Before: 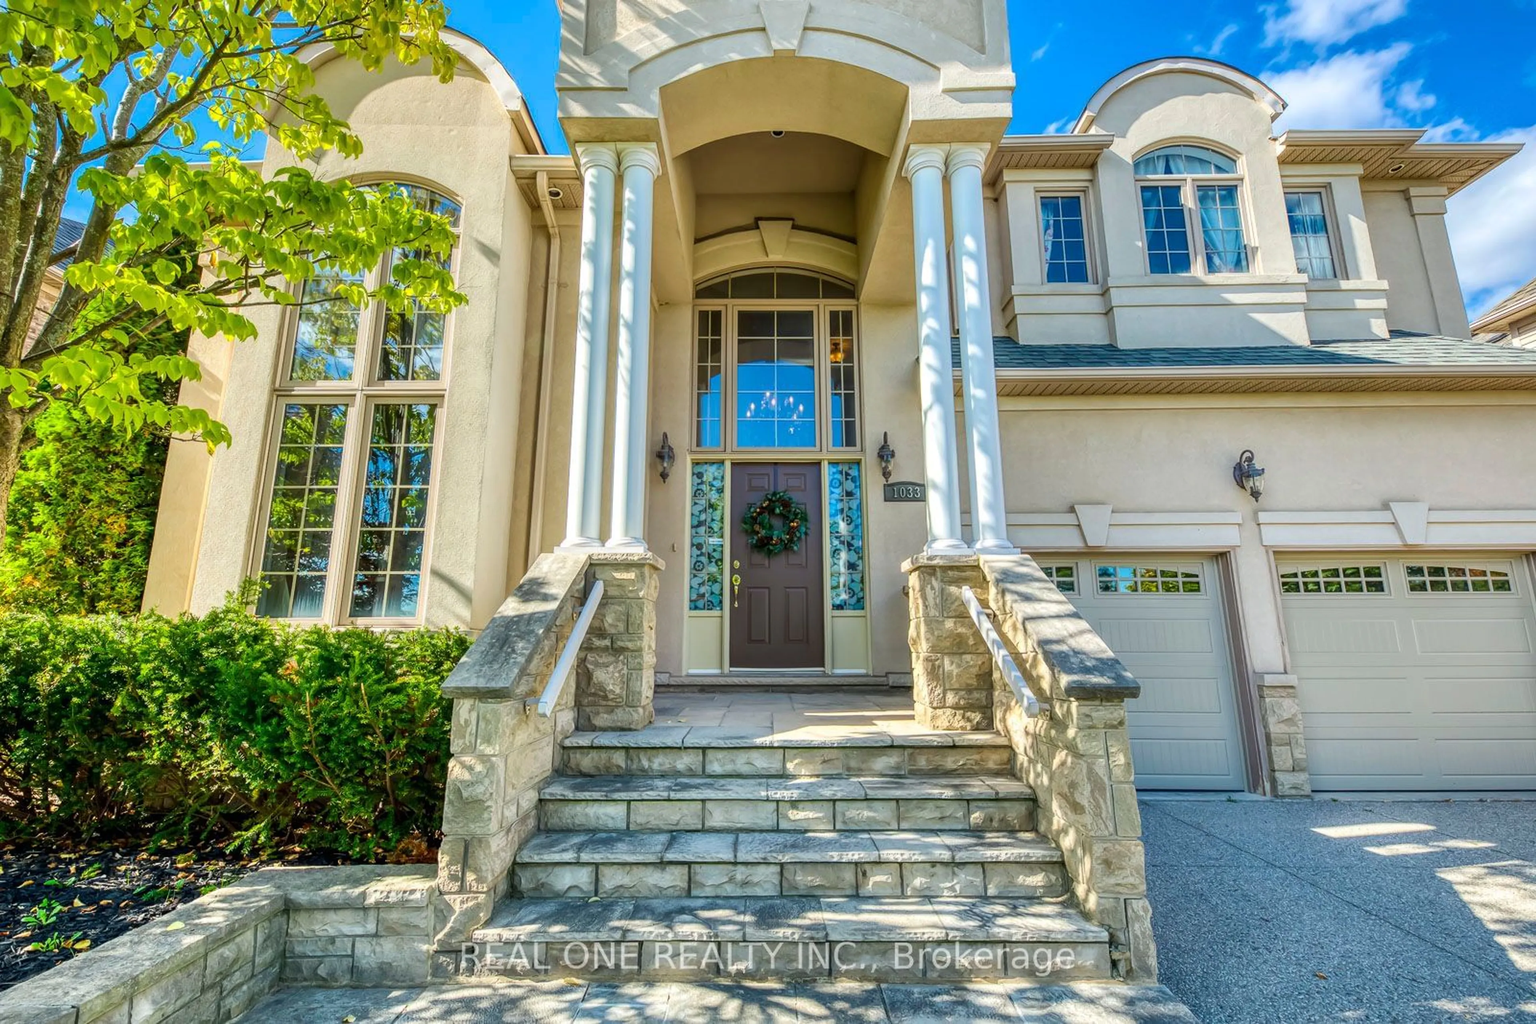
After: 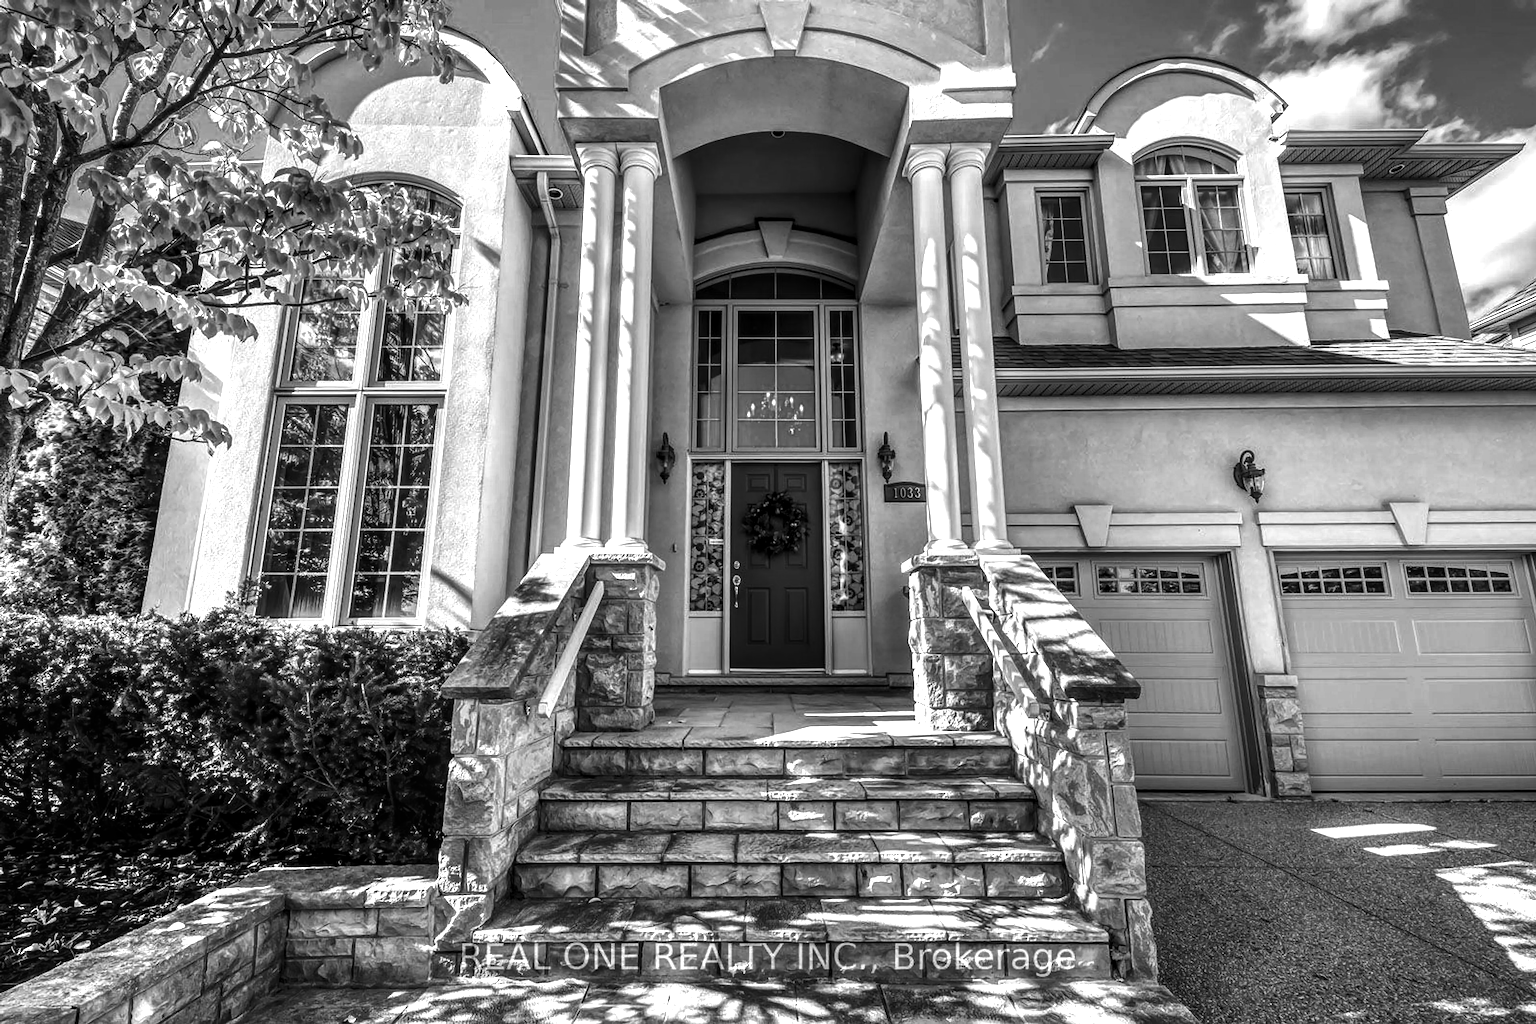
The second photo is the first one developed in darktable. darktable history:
rgb levels: preserve colors max RGB
local contrast: on, module defaults
exposure: exposure 0.6 EV, compensate highlight preservation false
contrast brightness saturation: contrast -0.03, brightness -0.59, saturation -1
